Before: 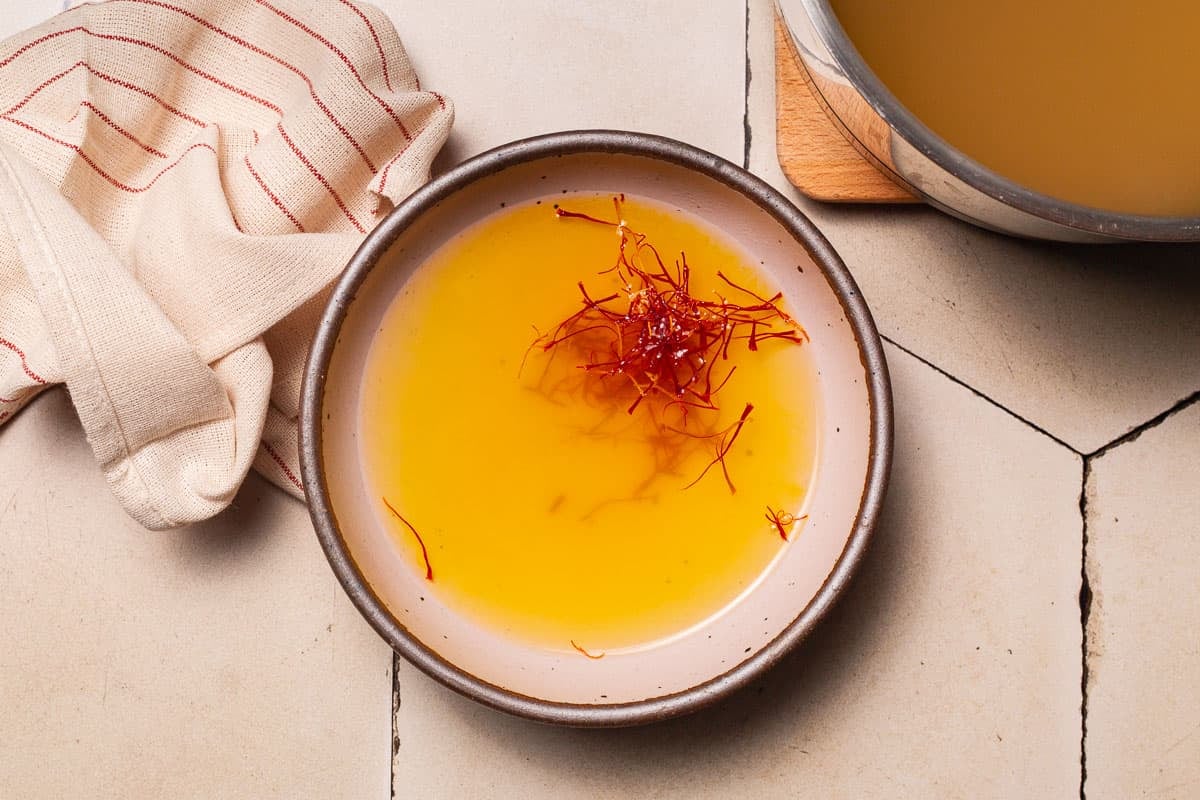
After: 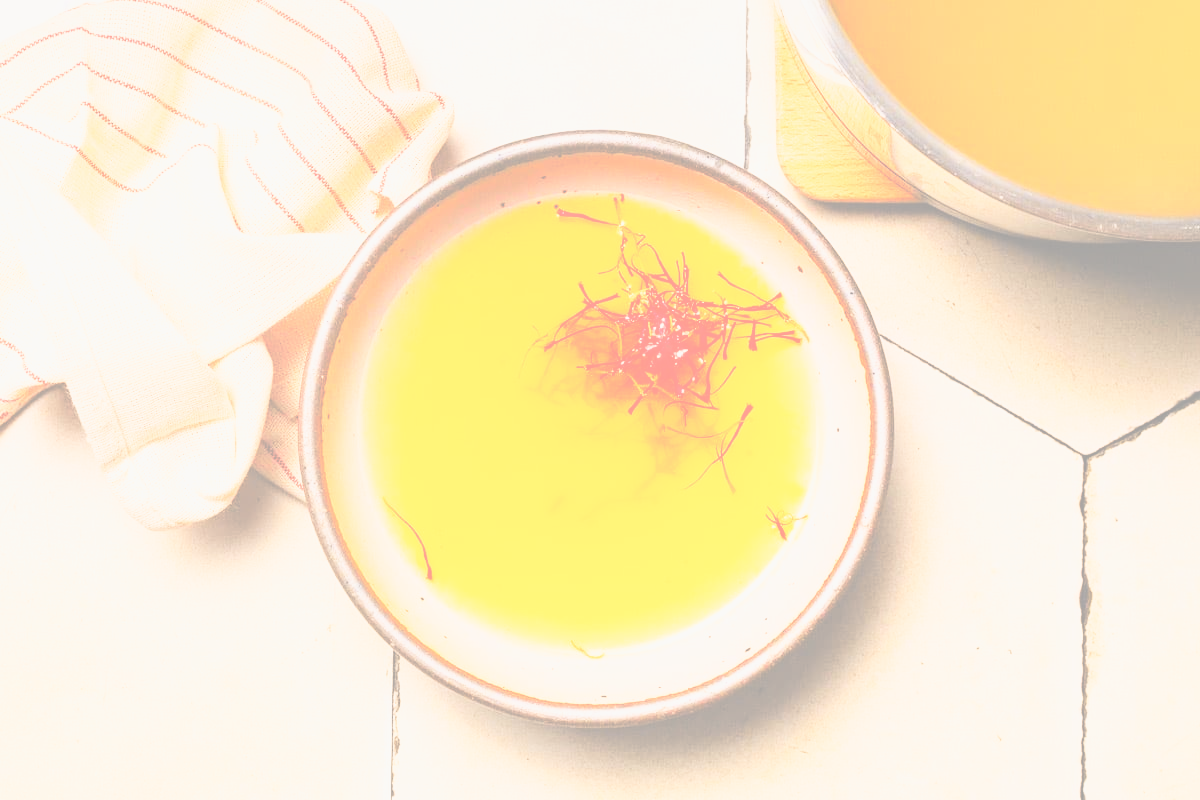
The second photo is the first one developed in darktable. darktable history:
exposure: black level correction -0.086, compensate highlight preservation false
tone curve: curves: ch0 [(0, 0.029) (0.071, 0.087) (0.223, 0.265) (0.447, 0.605) (0.654, 0.823) (0.861, 0.943) (1, 0.981)]; ch1 [(0, 0) (0.353, 0.344) (0.447, 0.449) (0.502, 0.501) (0.547, 0.54) (0.57, 0.582) (0.608, 0.608) (0.618, 0.631) (0.657, 0.699) (1, 1)]; ch2 [(0, 0) (0.34, 0.314) (0.456, 0.456) (0.5, 0.503) (0.528, 0.54) (0.557, 0.577) (0.589, 0.626) (1, 1)], color space Lab, independent channels, preserve colors none
base curve: curves: ch0 [(0, 0.003) (0.001, 0.002) (0.006, 0.004) (0.02, 0.022) (0.048, 0.086) (0.094, 0.234) (0.162, 0.431) (0.258, 0.629) (0.385, 0.8) (0.548, 0.918) (0.751, 0.988) (1, 1)], preserve colors none
